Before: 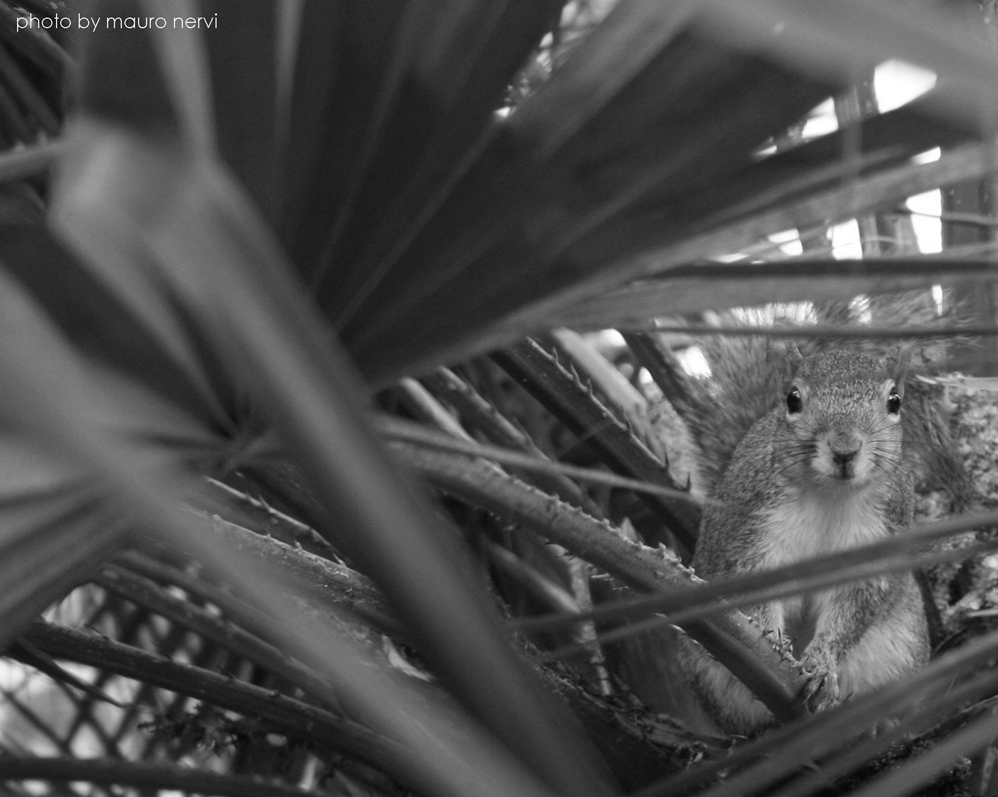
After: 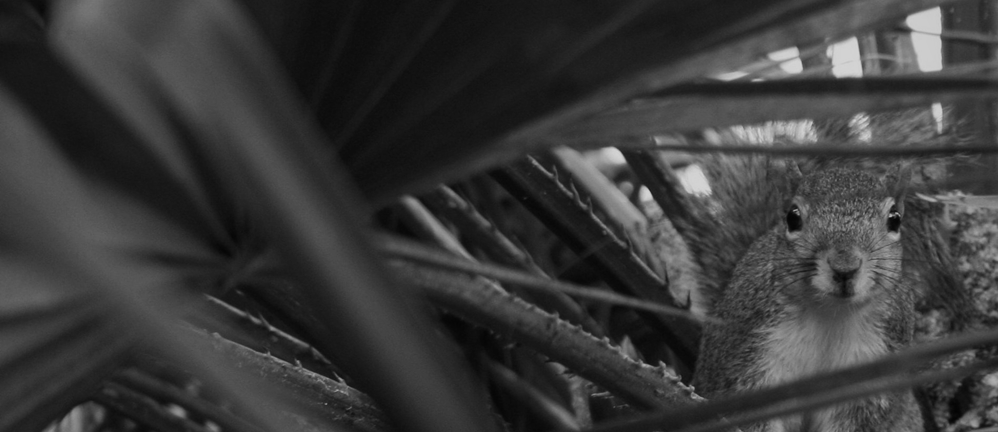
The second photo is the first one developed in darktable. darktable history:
exposure: exposure -0.956 EV, compensate exposure bias true, compensate highlight preservation false
vignetting: fall-off radius 93.9%
tone equalizer: -8 EV -0.431 EV, -7 EV -0.398 EV, -6 EV -0.349 EV, -5 EV -0.221 EV, -3 EV 0.241 EV, -2 EV 0.331 EV, -1 EV 0.371 EV, +0 EV 0.409 EV, edges refinement/feathering 500, mask exposure compensation -1.57 EV, preserve details no
crop and rotate: top 22.884%, bottom 22.819%
